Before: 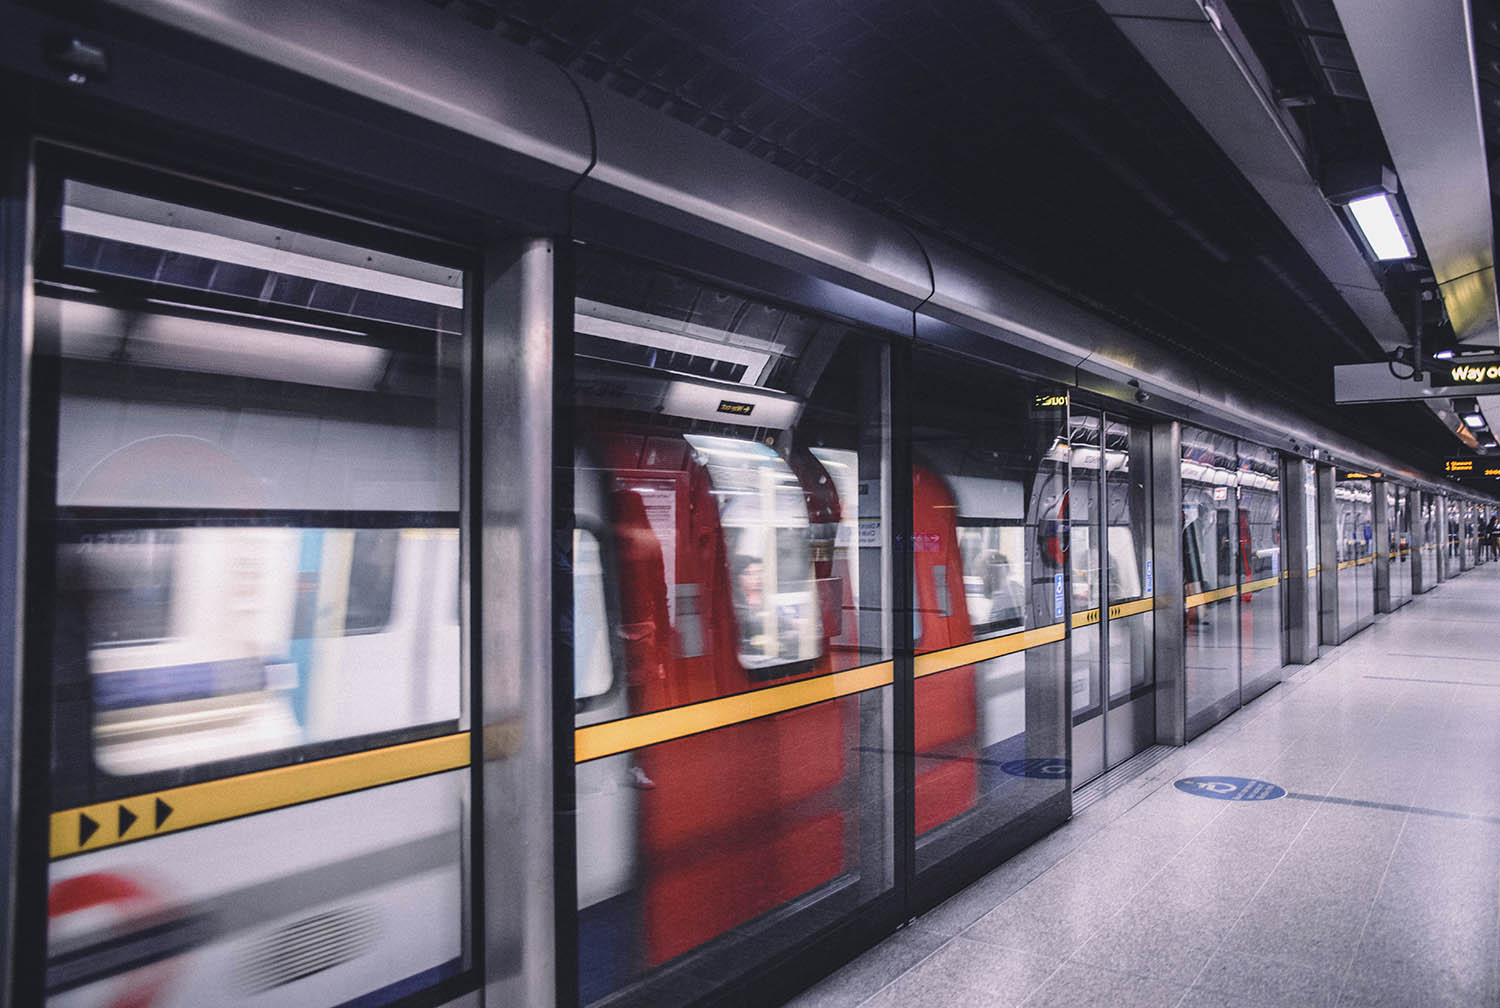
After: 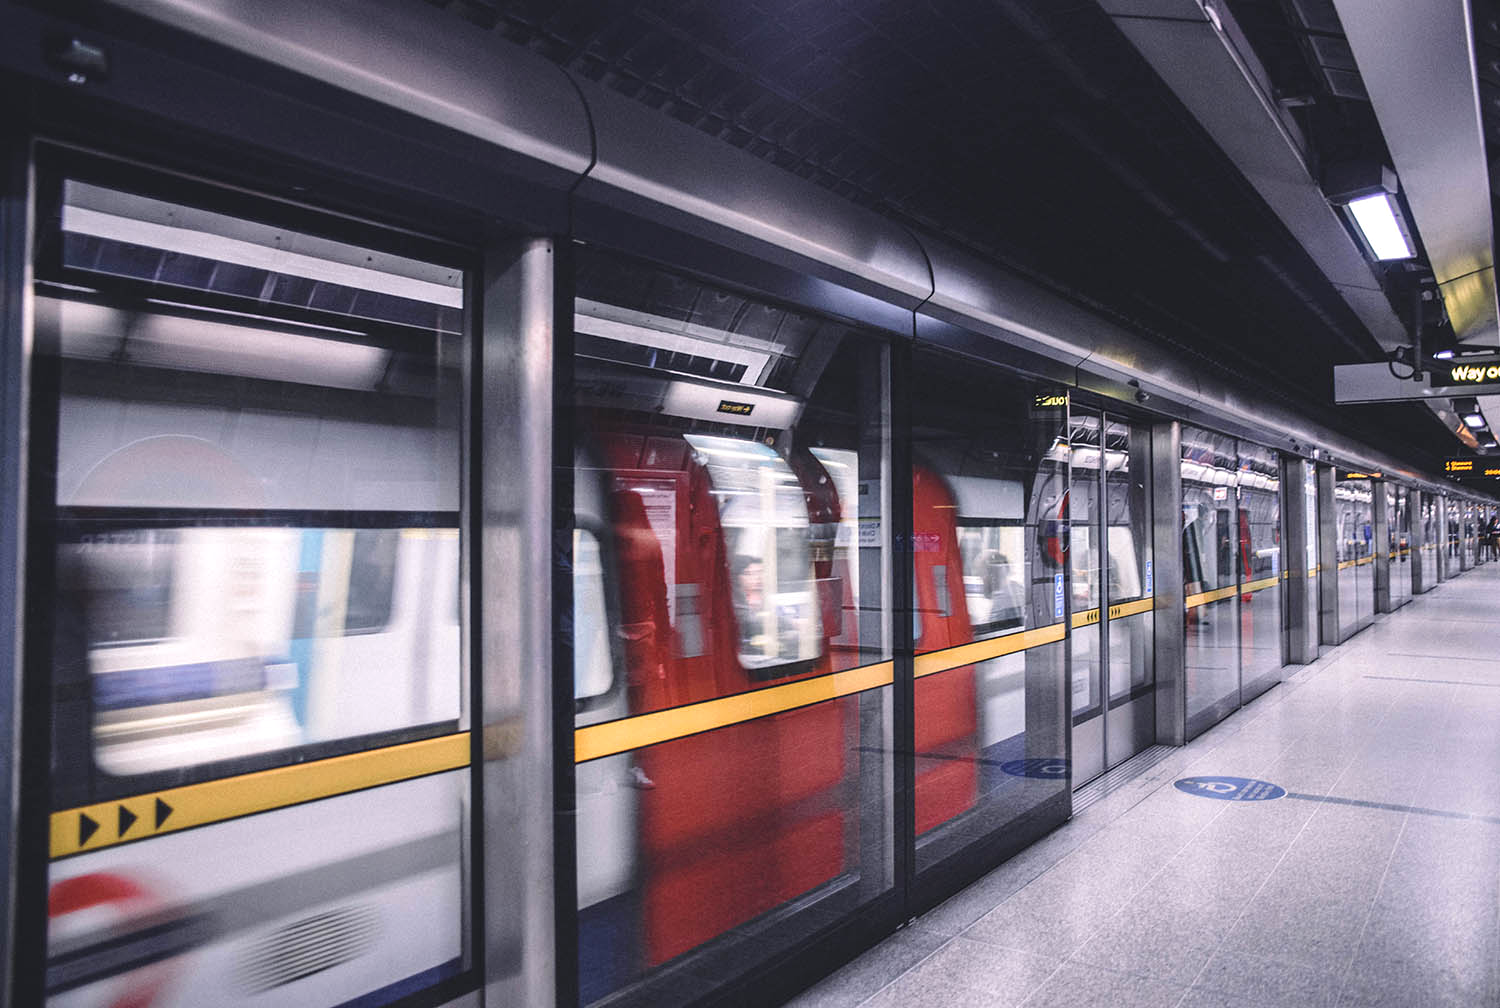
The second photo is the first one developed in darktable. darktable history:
exposure: exposure 0.228 EV, compensate highlight preservation false
